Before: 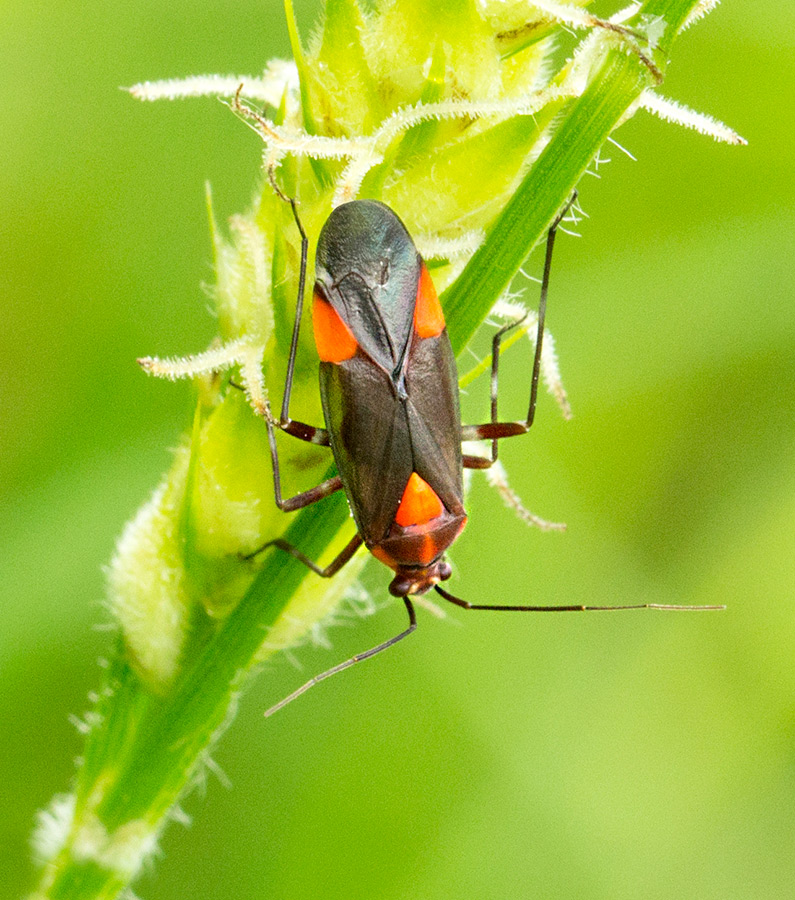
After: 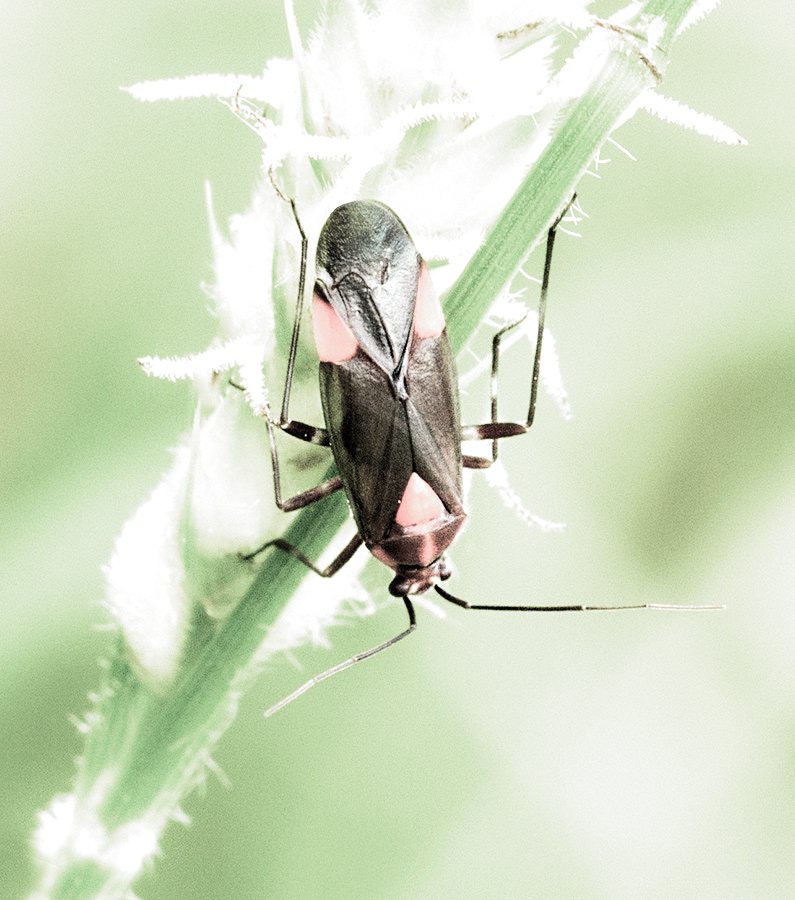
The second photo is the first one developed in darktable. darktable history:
tone equalizer: -8 EV 0.001 EV, -7 EV -0.002 EV, -6 EV 0.002 EV, -5 EV -0.062 EV, -4 EV -0.121 EV, -3 EV -0.189 EV, -2 EV 0.225 EV, -1 EV 0.716 EV, +0 EV 0.474 EV, mask exposure compensation -0.496 EV
filmic rgb: black relative exposure -5.01 EV, white relative exposure 3.2 EV, hardness 3.44, contrast 1.19, highlights saturation mix -30.31%, preserve chrominance RGB euclidean norm, color science v5 (2021), iterations of high-quality reconstruction 0, contrast in shadows safe, contrast in highlights safe
color balance rgb: perceptual saturation grading › global saturation 19.854%, perceptual brilliance grading › global brilliance 18.152%, global vibrance 20%
